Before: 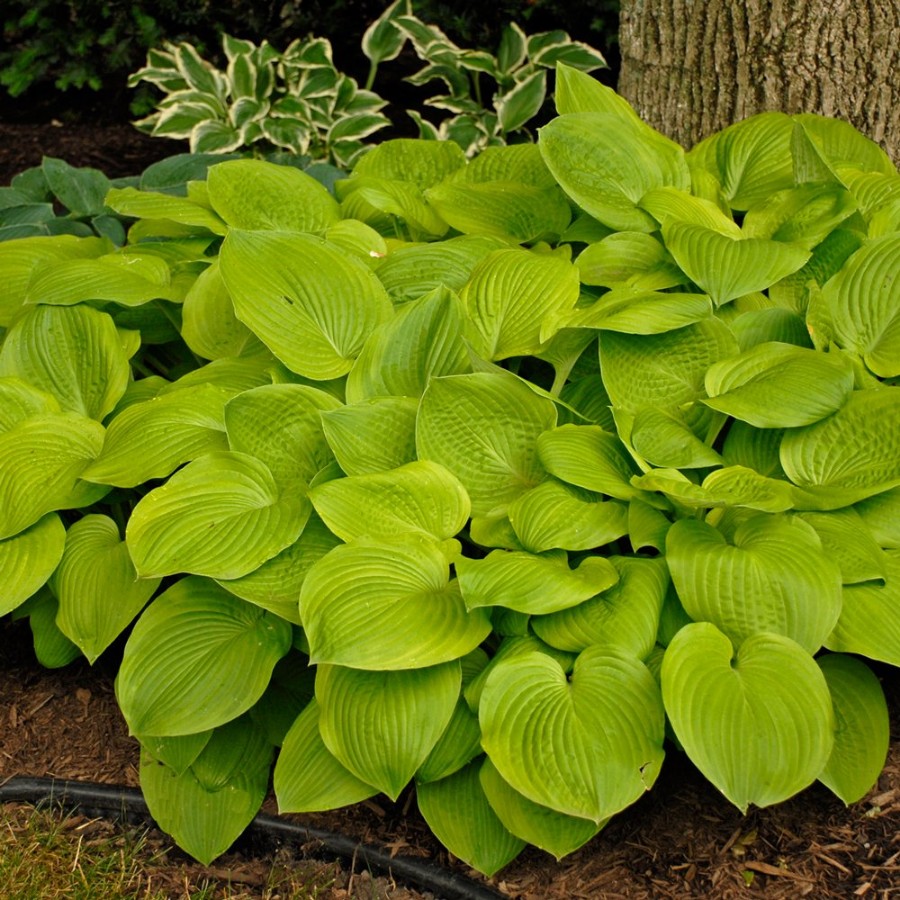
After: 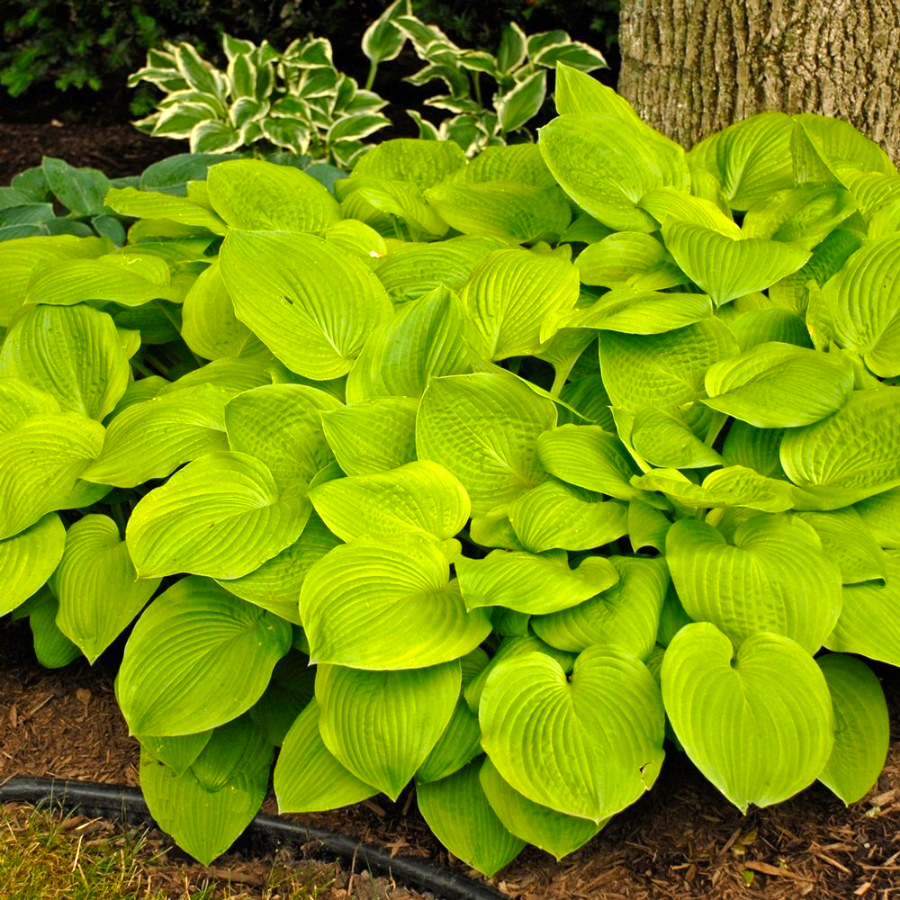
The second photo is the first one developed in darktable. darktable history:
color balance rgb: perceptual saturation grading › global saturation 10%, global vibrance 10%
exposure: exposure 0.669 EV, compensate highlight preservation false
